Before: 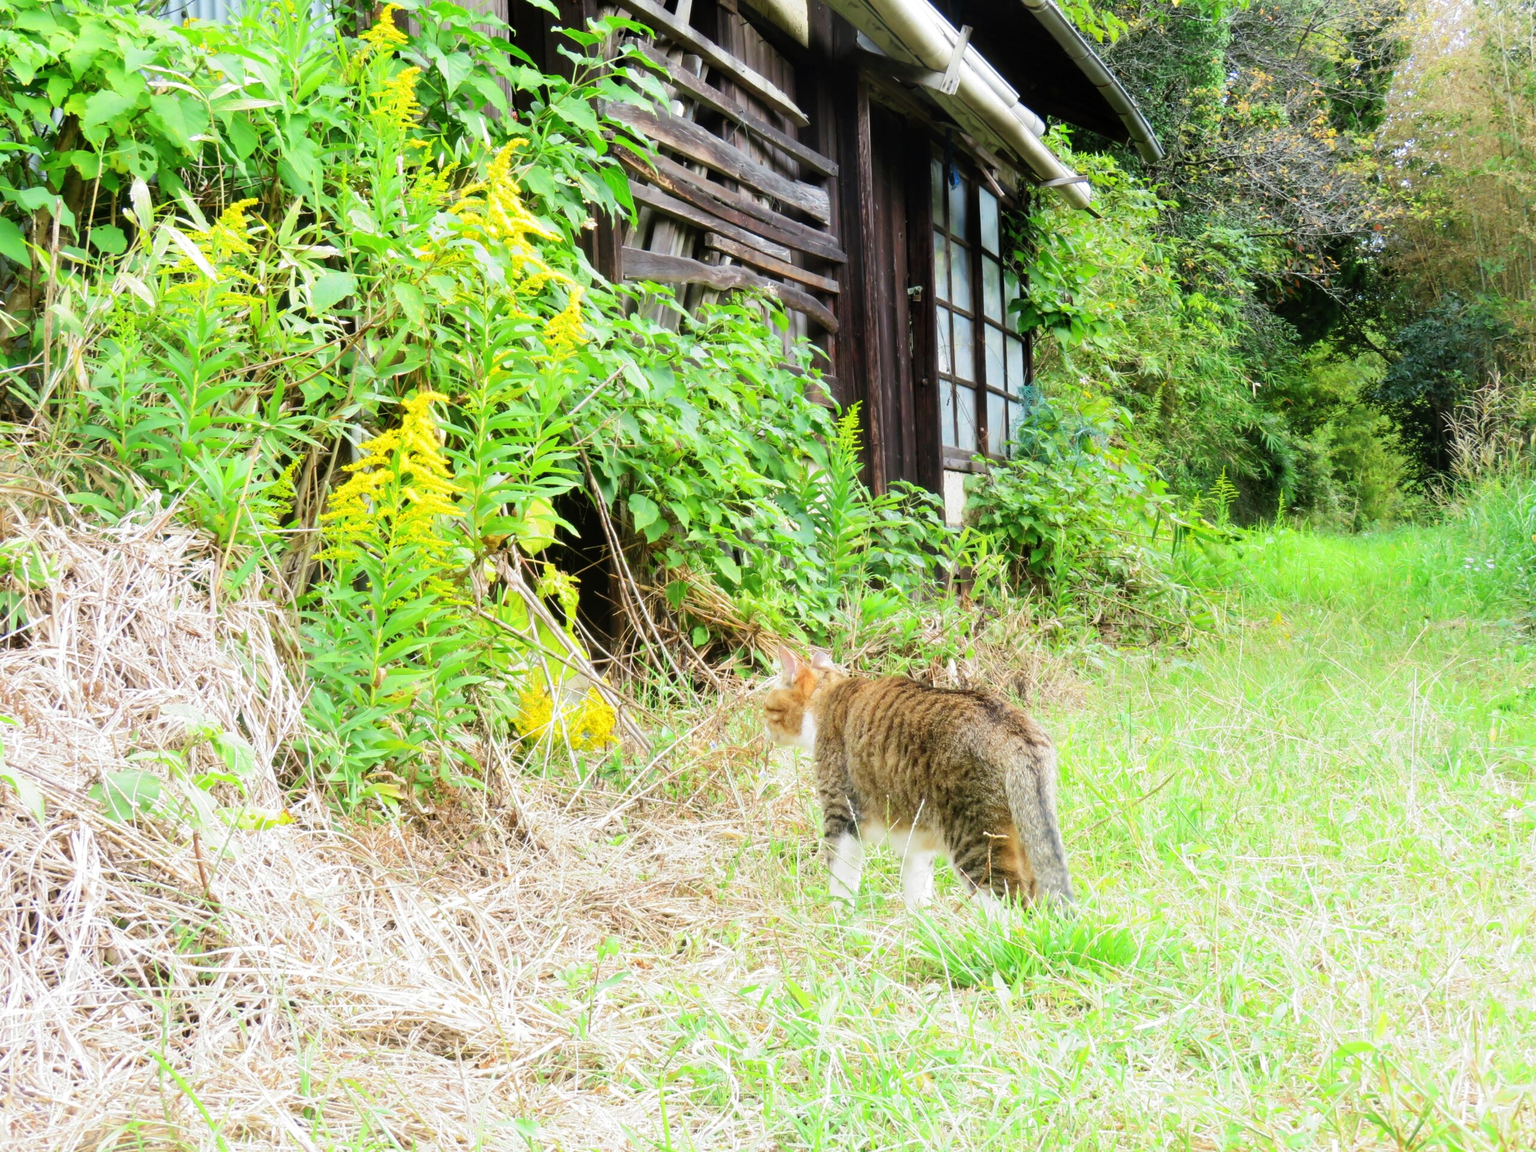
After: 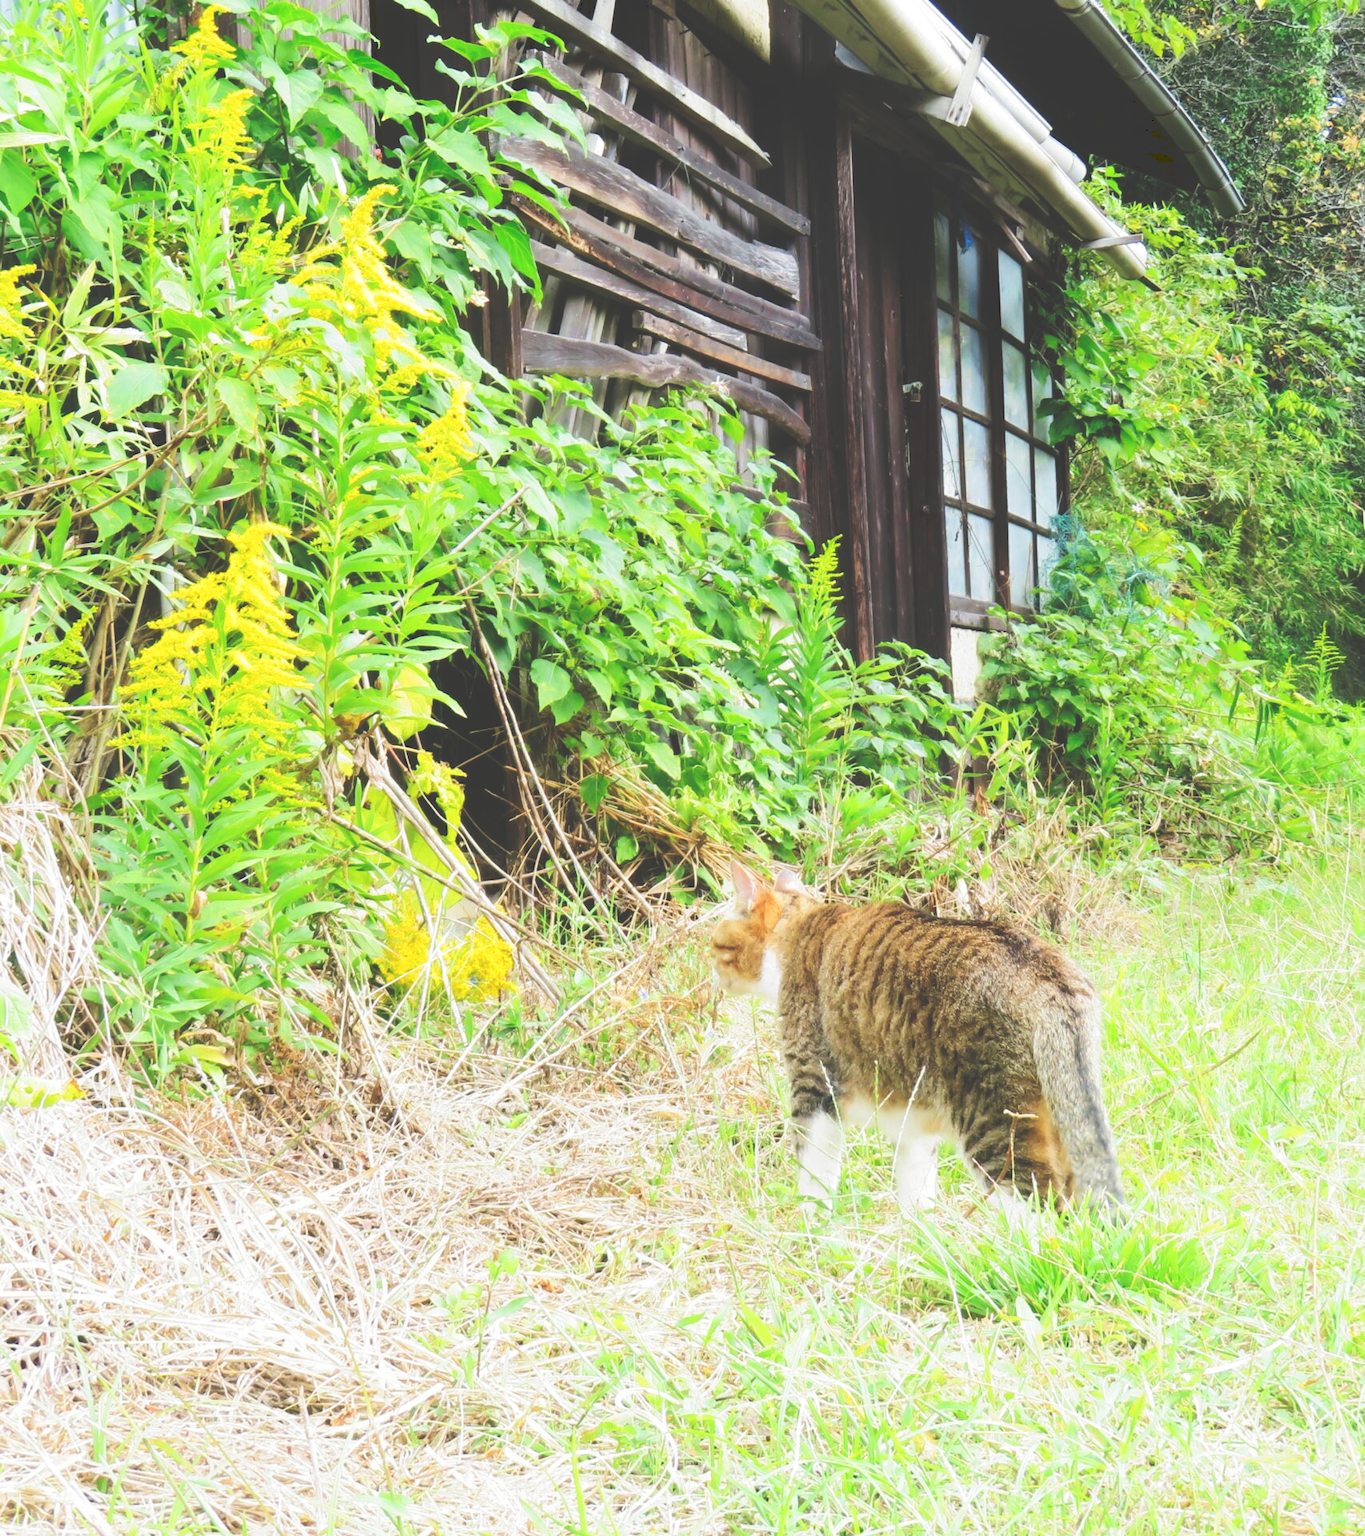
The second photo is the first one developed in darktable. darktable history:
tone curve: curves: ch0 [(0, 0) (0.003, 0.224) (0.011, 0.229) (0.025, 0.234) (0.044, 0.242) (0.069, 0.249) (0.1, 0.256) (0.136, 0.265) (0.177, 0.285) (0.224, 0.304) (0.277, 0.337) (0.335, 0.385) (0.399, 0.435) (0.468, 0.507) (0.543, 0.59) (0.623, 0.674) (0.709, 0.763) (0.801, 0.852) (0.898, 0.931) (1, 1)], preserve colors none
crop and rotate: left 15.055%, right 18.278%
